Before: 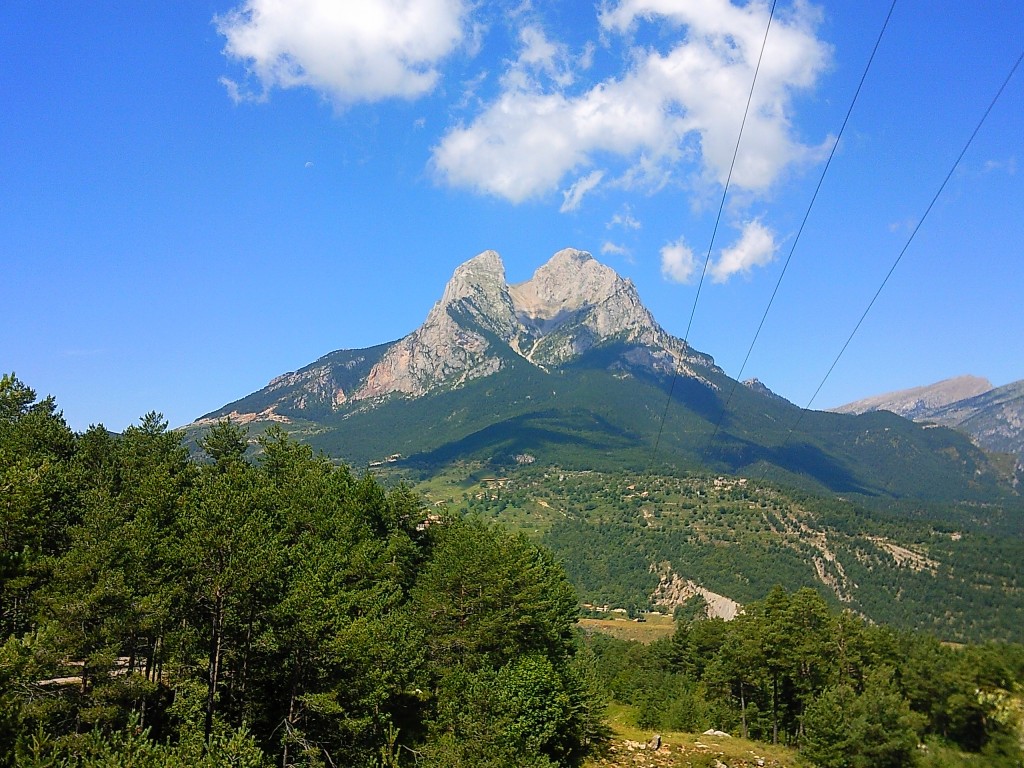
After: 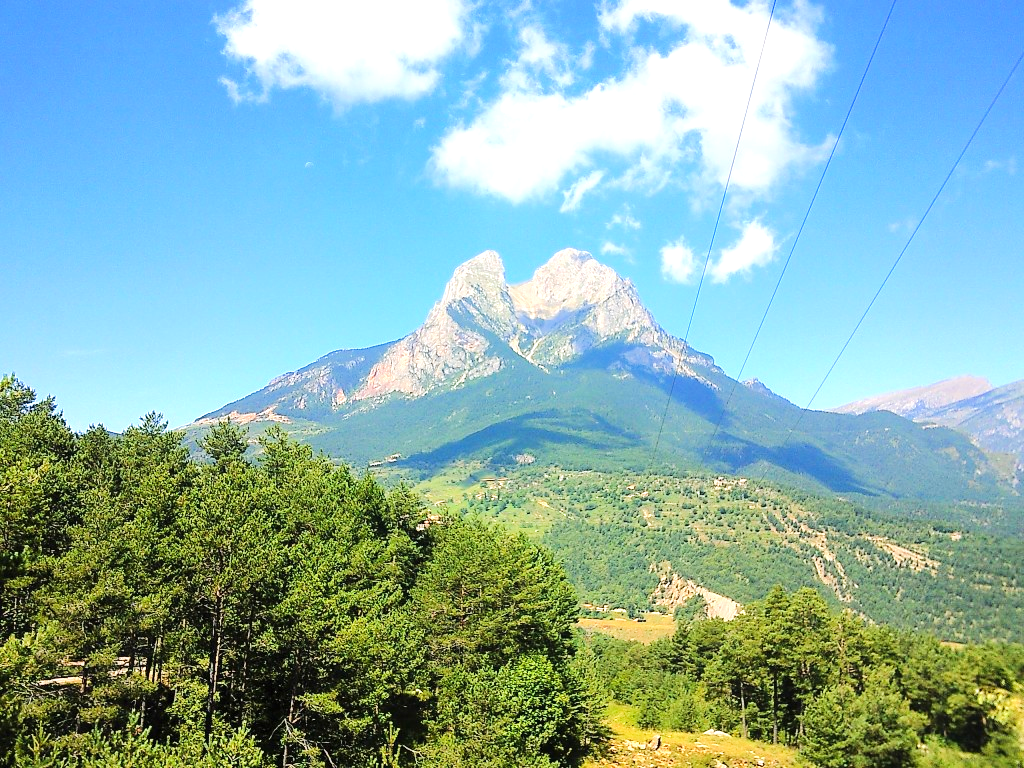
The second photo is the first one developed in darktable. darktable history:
tone equalizer: -7 EV 0.145 EV, -6 EV 0.577 EV, -5 EV 1.13 EV, -4 EV 1.29 EV, -3 EV 1.16 EV, -2 EV 0.6 EV, -1 EV 0.147 EV, edges refinement/feathering 500, mask exposure compensation -1.57 EV, preserve details no
exposure: black level correction 0, exposure 0.704 EV, compensate exposure bias true, compensate highlight preservation false
